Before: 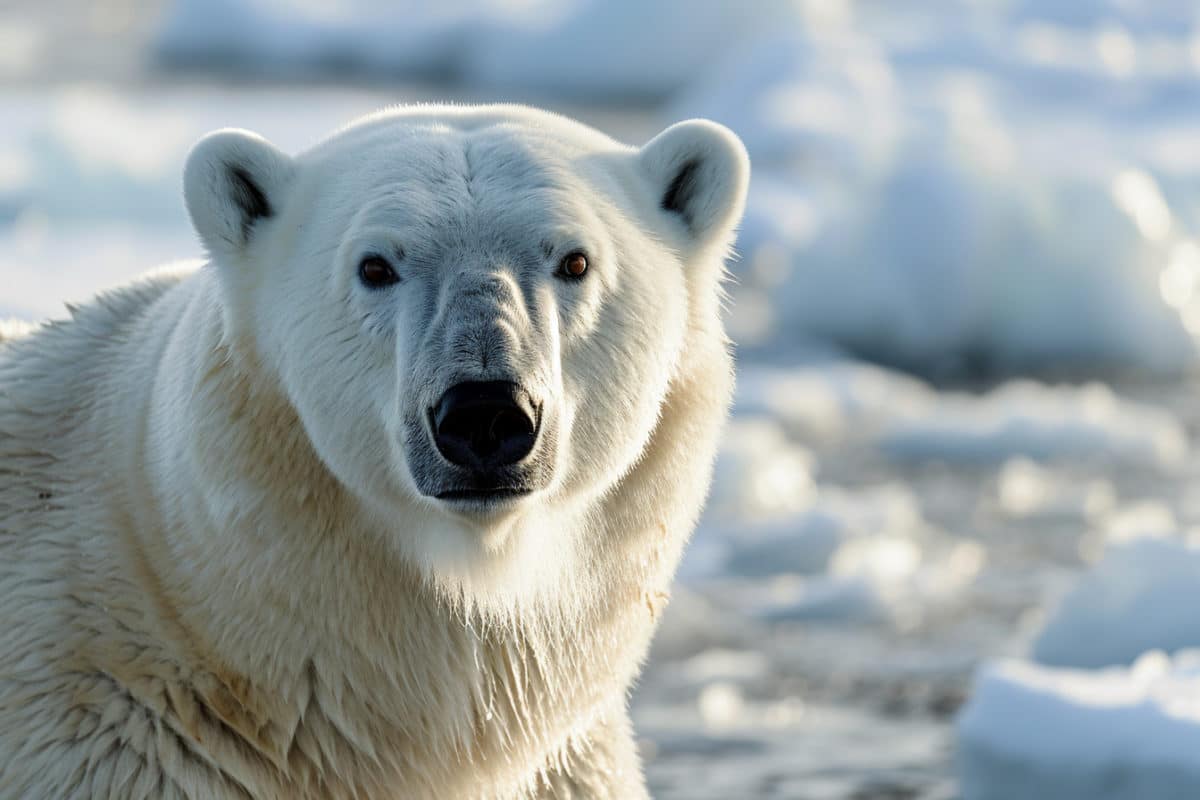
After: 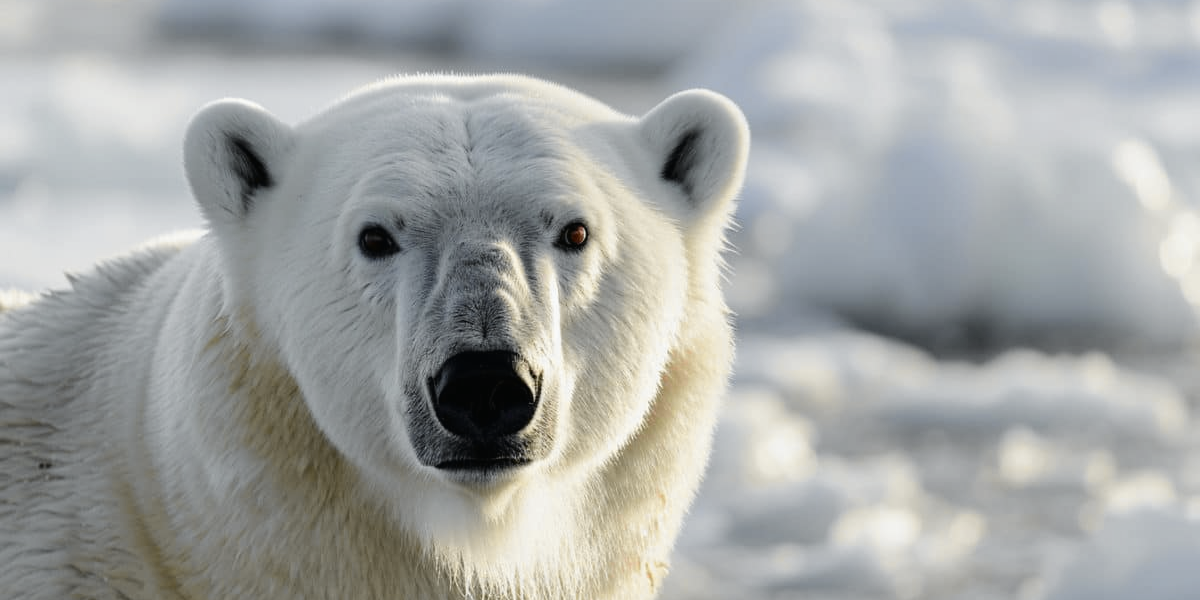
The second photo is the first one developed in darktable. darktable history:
crop: top 3.857%, bottom 21.132%
tone curve: curves: ch0 [(0, 0.012) (0.036, 0.035) (0.274, 0.288) (0.504, 0.536) (0.844, 0.84) (1, 0.983)]; ch1 [(0, 0) (0.389, 0.403) (0.462, 0.486) (0.499, 0.498) (0.511, 0.502) (0.536, 0.547) (0.579, 0.578) (0.626, 0.645) (0.749, 0.781) (1, 1)]; ch2 [(0, 0) (0.457, 0.486) (0.5, 0.5) (0.557, 0.561) (0.614, 0.622) (0.704, 0.732) (1, 1)], color space Lab, independent channels, preserve colors none
